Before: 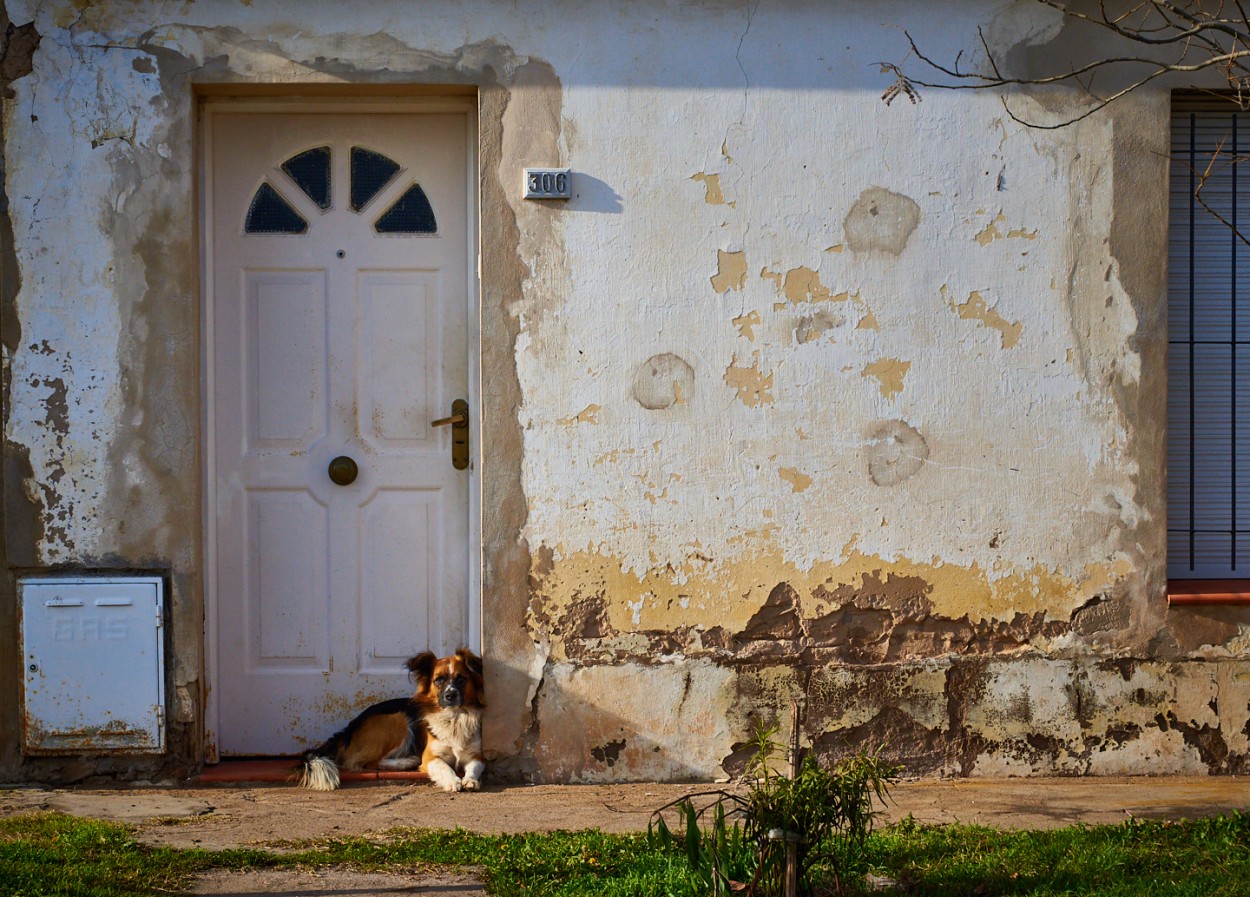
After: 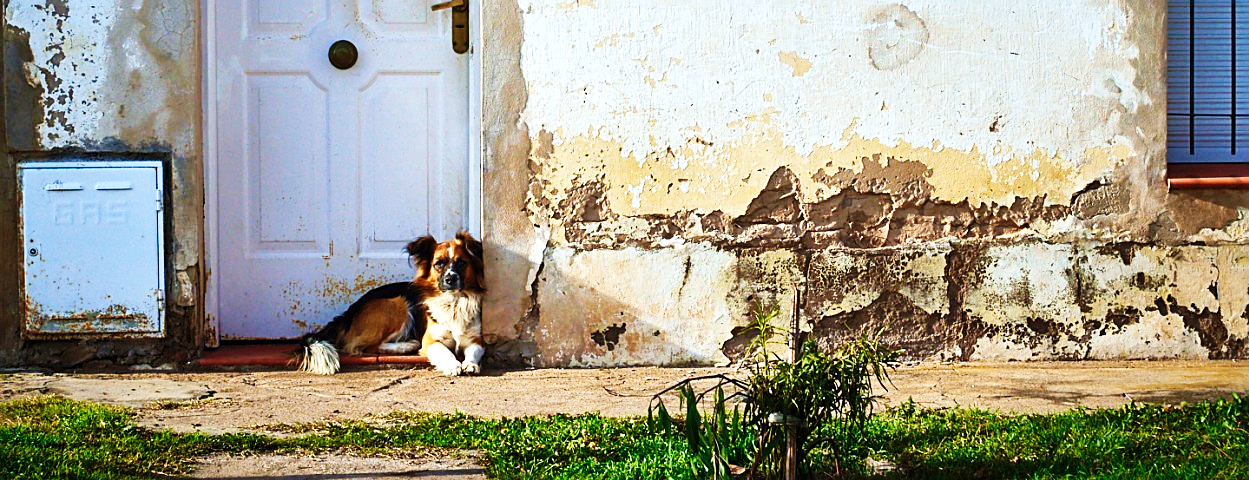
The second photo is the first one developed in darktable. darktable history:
exposure: exposure 0.768 EV, compensate highlight preservation false
color calibration: illuminant Planckian (black body), x 0.368, y 0.361, temperature 4273.13 K
base curve: curves: ch0 [(0, 0) (0.036, 0.025) (0.121, 0.166) (0.206, 0.329) (0.605, 0.79) (1, 1)], preserve colors none
crop and rotate: top 46.392%, right 0.039%
sharpen: on, module defaults
color zones: curves: ch1 [(0, 0.469) (0.01, 0.469) (0.12, 0.446) (0.248, 0.469) (0.5, 0.5) (0.748, 0.5) (0.99, 0.469) (1, 0.469)]
velvia: strength 26.75%
